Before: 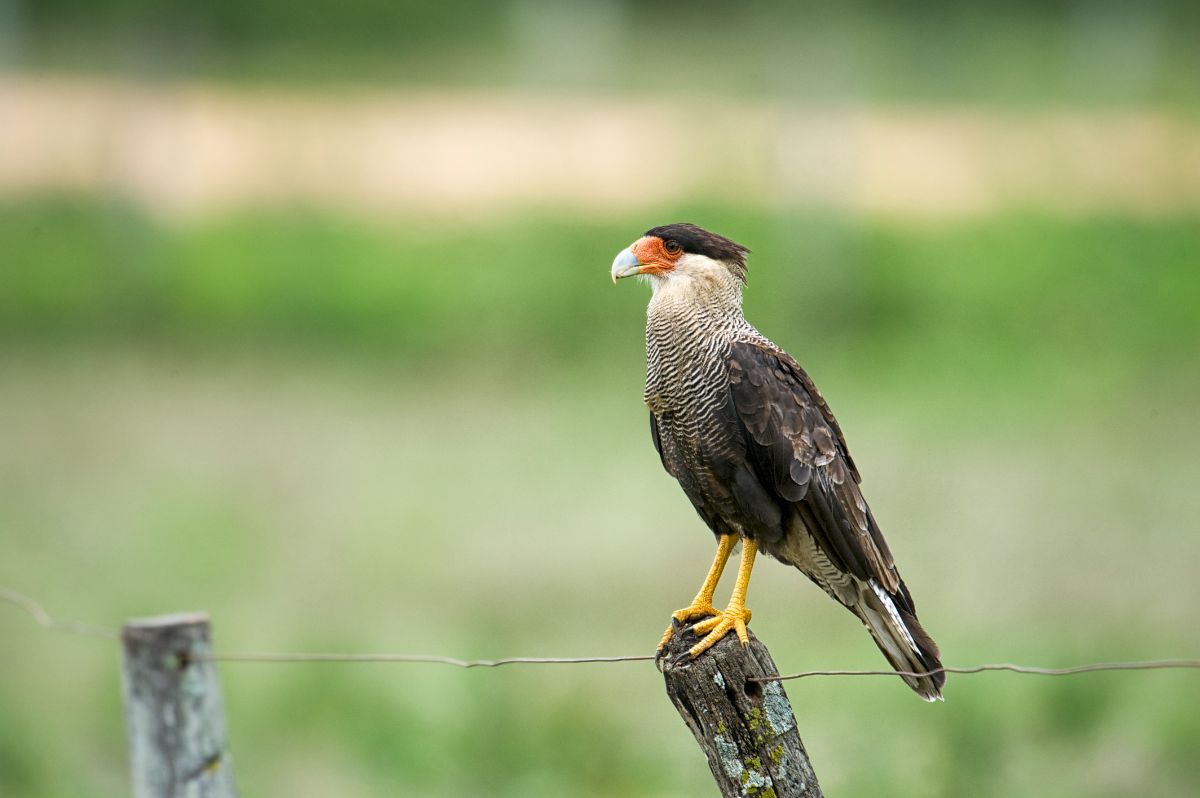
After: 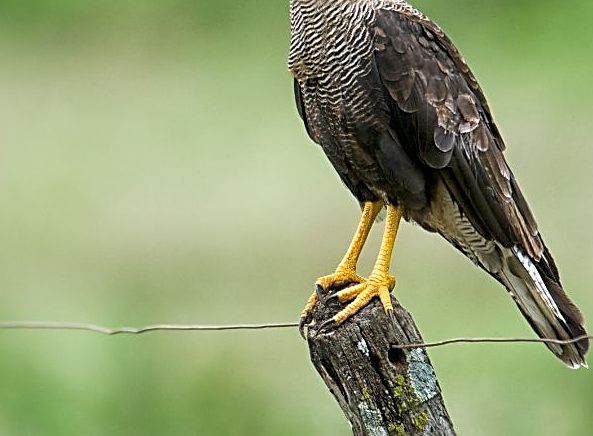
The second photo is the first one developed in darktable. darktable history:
sharpen: amount 0.6
crop: left 29.672%, top 41.786%, right 20.851%, bottom 3.487%
